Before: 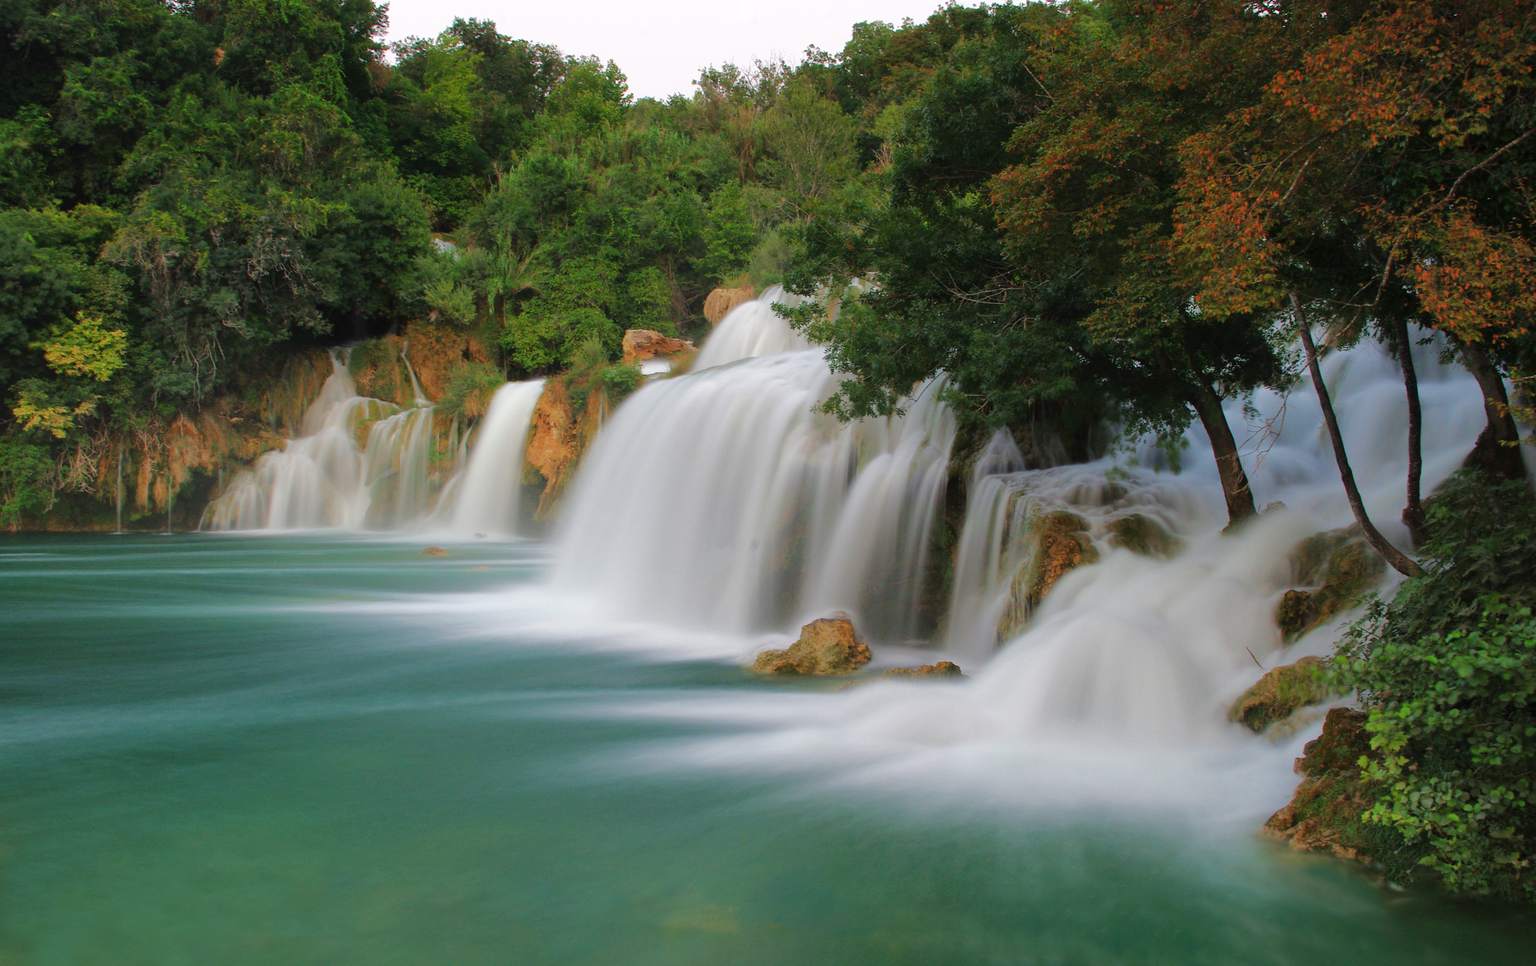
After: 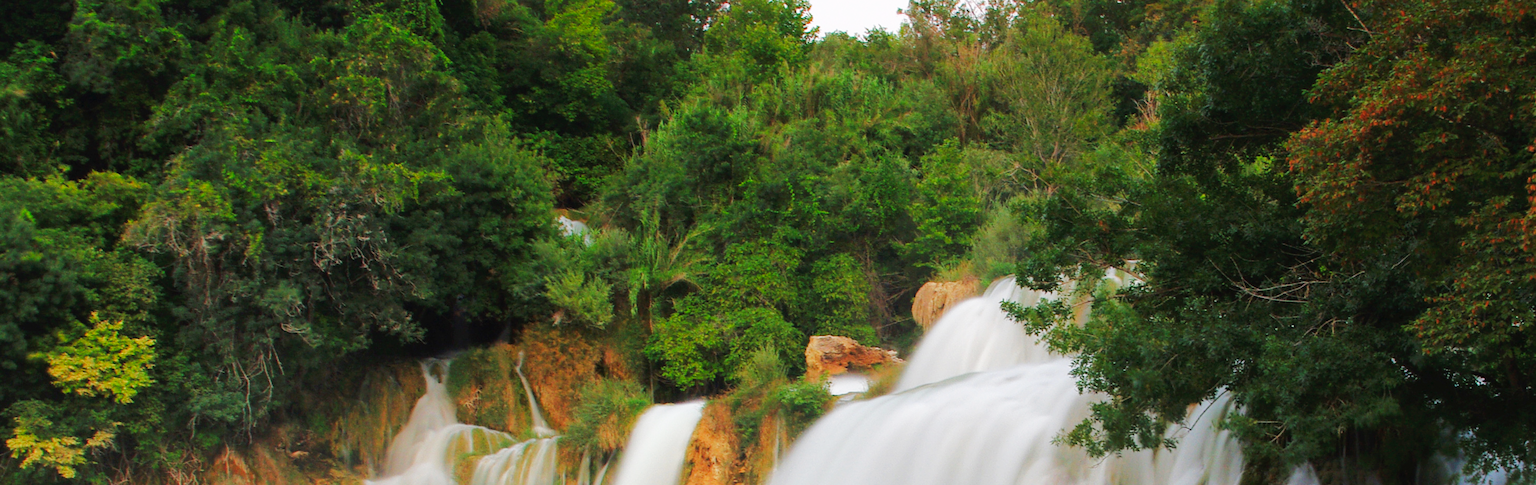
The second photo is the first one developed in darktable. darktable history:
crop: left 0.56%, top 7.644%, right 23.168%, bottom 54.012%
tone curve: curves: ch0 [(0, 0) (0.003, 0.01) (0.011, 0.015) (0.025, 0.023) (0.044, 0.038) (0.069, 0.058) (0.1, 0.093) (0.136, 0.134) (0.177, 0.176) (0.224, 0.221) (0.277, 0.282) (0.335, 0.36) (0.399, 0.438) (0.468, 0.54) (0.543, 0.632) (0.623, 0.724) (0.709, 0.814) (0.801, 0.885) (0.898, 0.947) (1, 1)], preserve colors none
